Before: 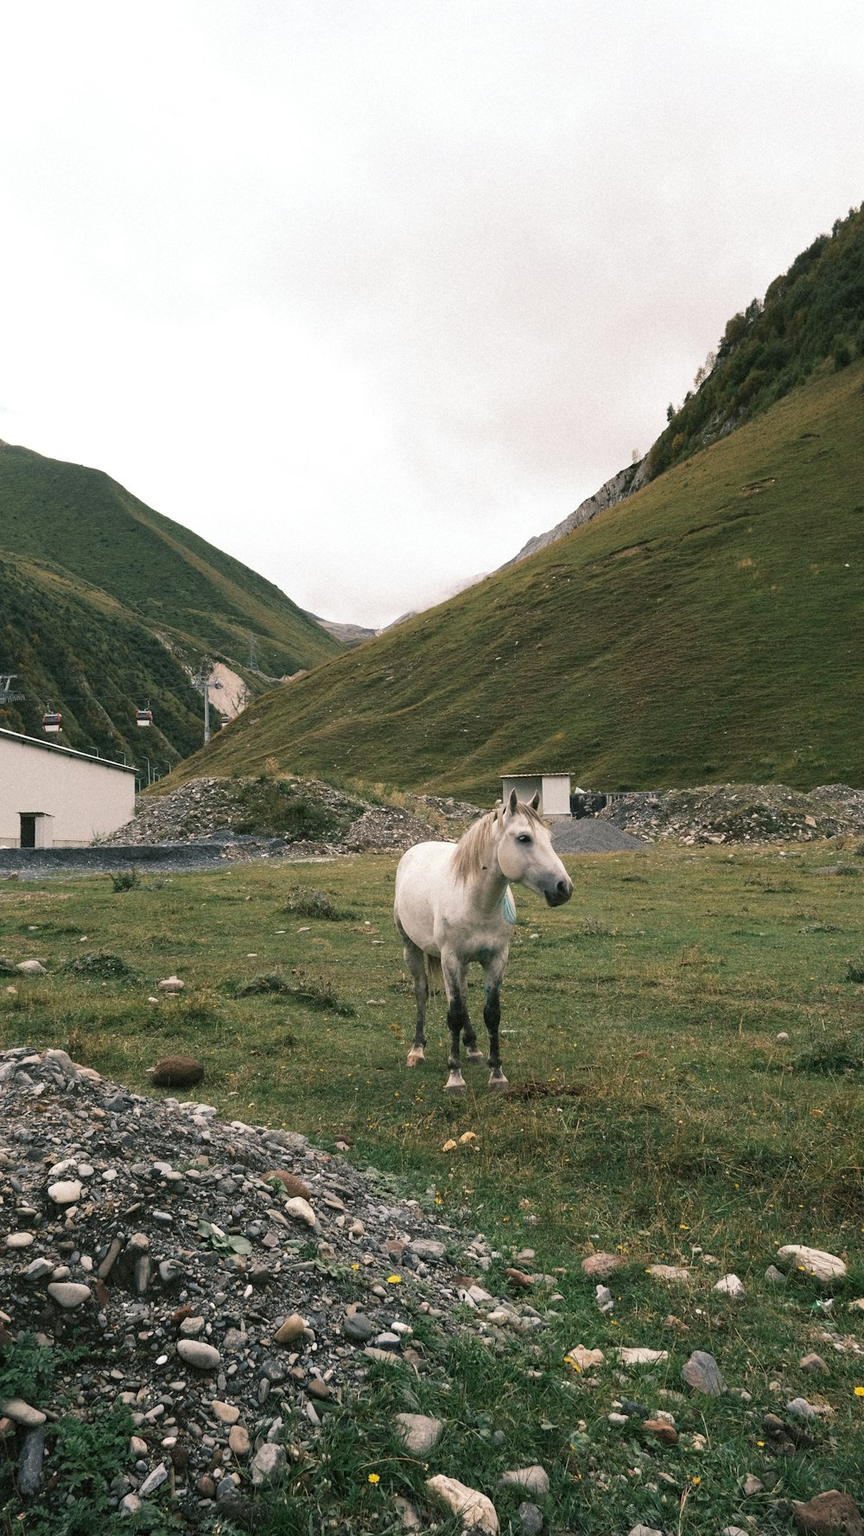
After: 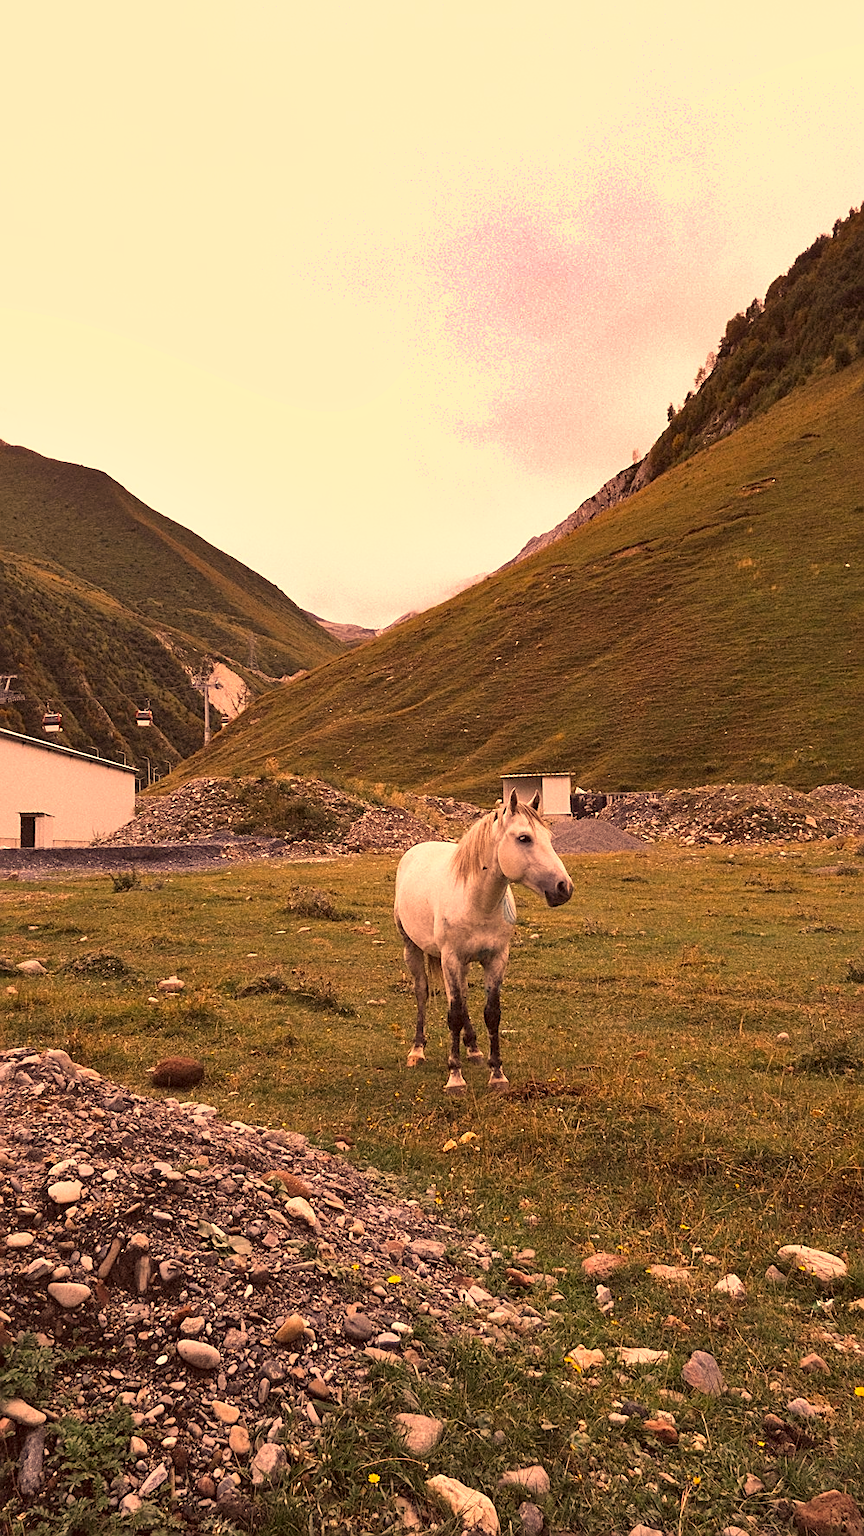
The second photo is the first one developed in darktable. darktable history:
sharpen: on, module defaults
exposure: exposure 0.02 EV, compensate highlight preservation false
white balance: red 1.188, blue 1.11
color correction: highlights a* 10.12, highlights b* 39.04, shadows a* 14.62, shadows b* 3.37
shadows and highlights: radius 100.41, shadows 50.55, highlights -64.36, highlights color adjustment 49.82%, soften with gaussian
